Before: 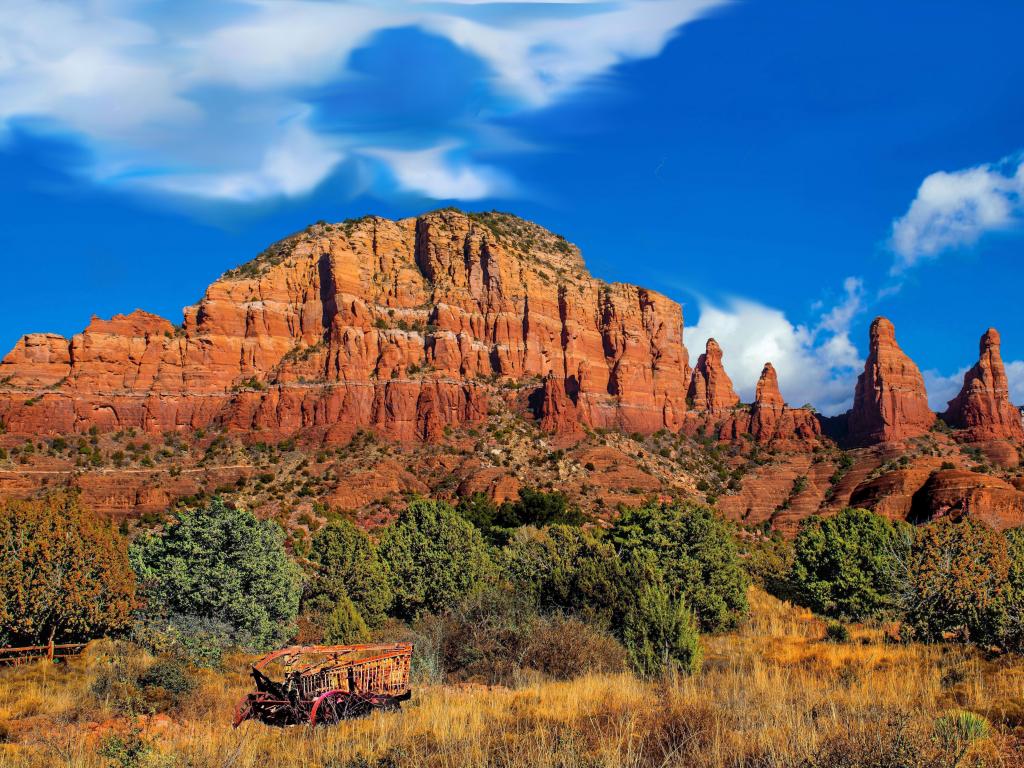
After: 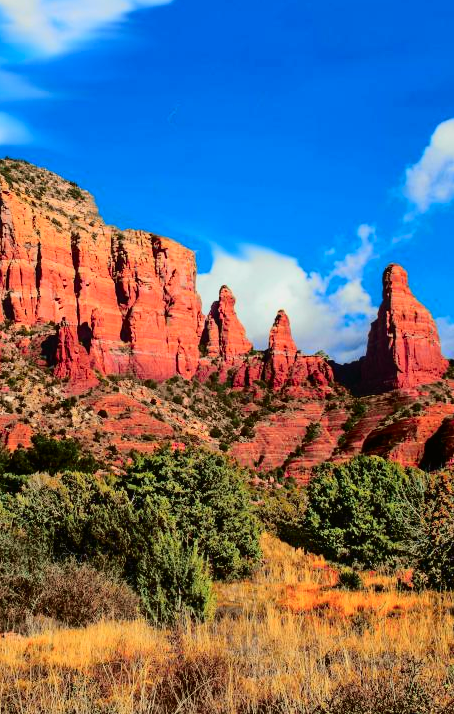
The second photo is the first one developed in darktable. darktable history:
tone curve: curves: ch0 [(0, 0.006) (0.184, 0.117) (0.405, 0.46) (0.456, 0.528) (0.634, 0.728) (0.877, 0.89) (0.984, 0.935)]; ch1 [(0, 0) (0.443, 0.43) (0.492, 0.489) (0.566, 0.579) (0.595, 0.625) (0.608, 0.667) (0.65, 0.729) (1, 1)]; ch2 [(0, 0) (0.33, 0.301) (0.421, 0.443) (0.447, 0.489) (0.495, 0.505) (0.537, 0.583) (0.586, 0.591) (0.663, 0.686) (1, 1)], color space Lab, independent channels
crop: left 47.569%, top 6.914%, right 8.054%
